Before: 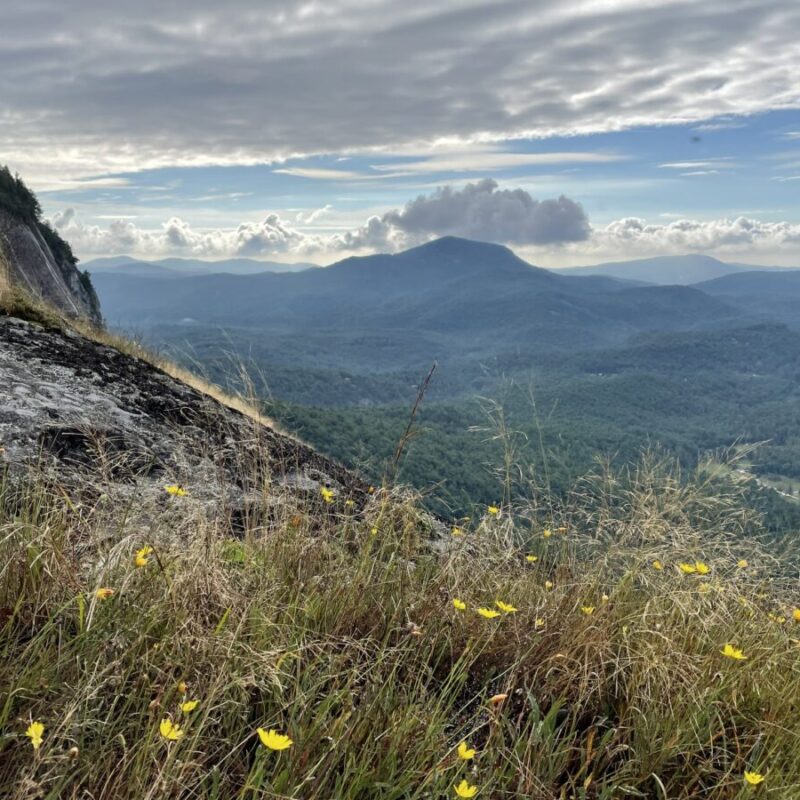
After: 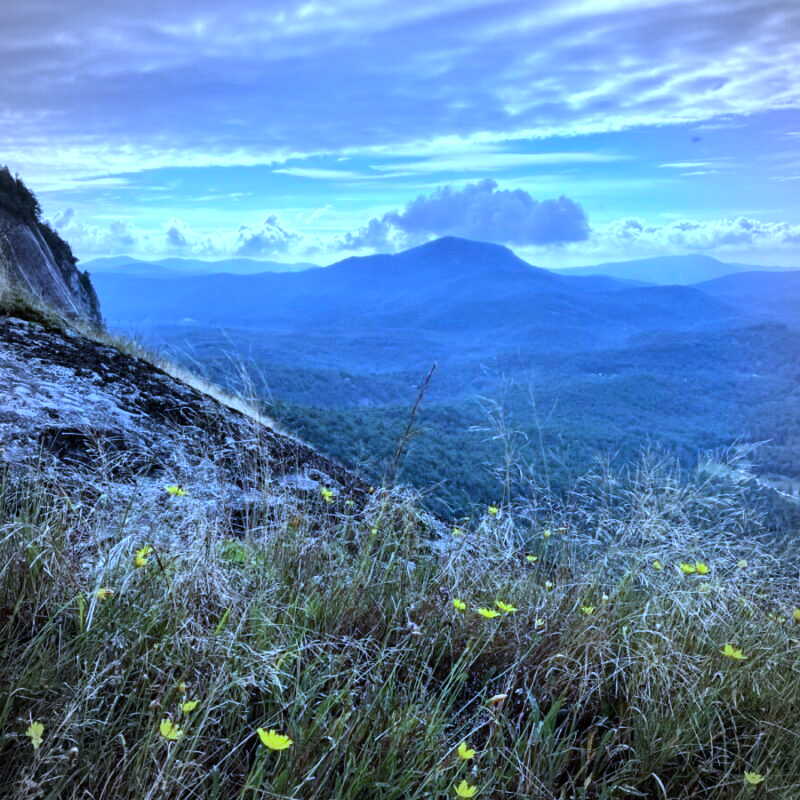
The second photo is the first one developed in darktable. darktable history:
vignetting: fall-off radius 60.92%
tone equalizer: -8 EV -0.417 EV, -7 EV -0.389 EV, -6 EV -0.333 EV, -5 EV -0.222 EV, -3 EV 0.222 EV, -2 EV 0.333 EV, -1 EV 0.389 EV, +0 EV 0.417 EV, edges refinement/feathering 500, mask exposure compensation -1.57 EV, preserve details no
white balance: red 0.766, blue 1.537
